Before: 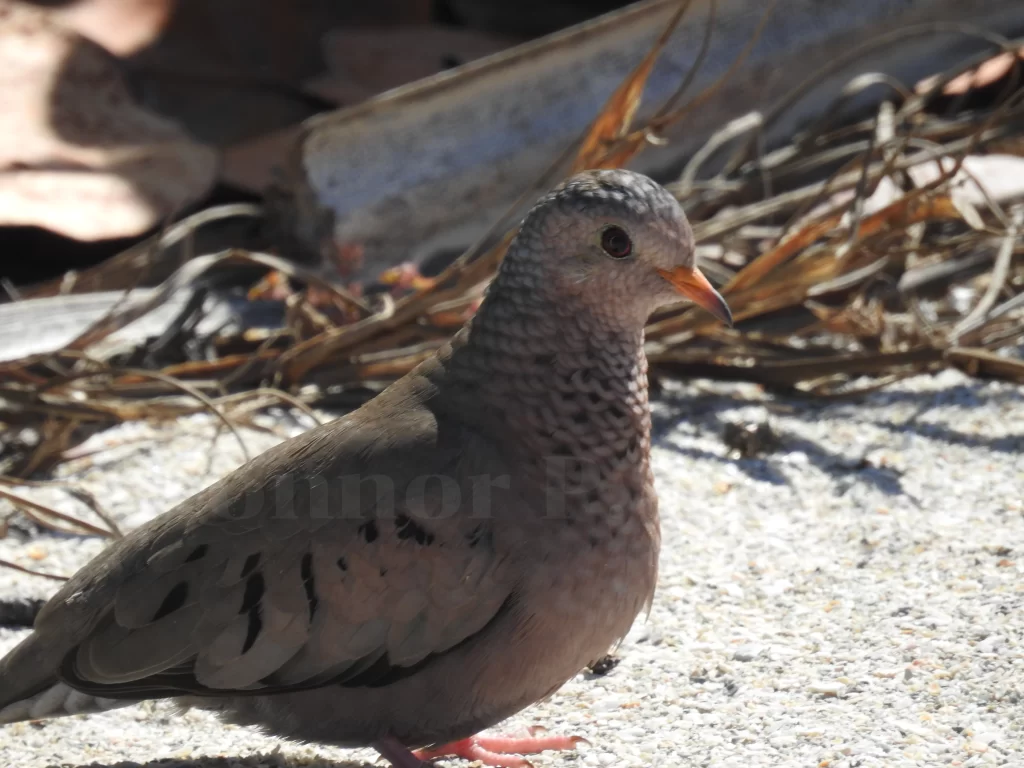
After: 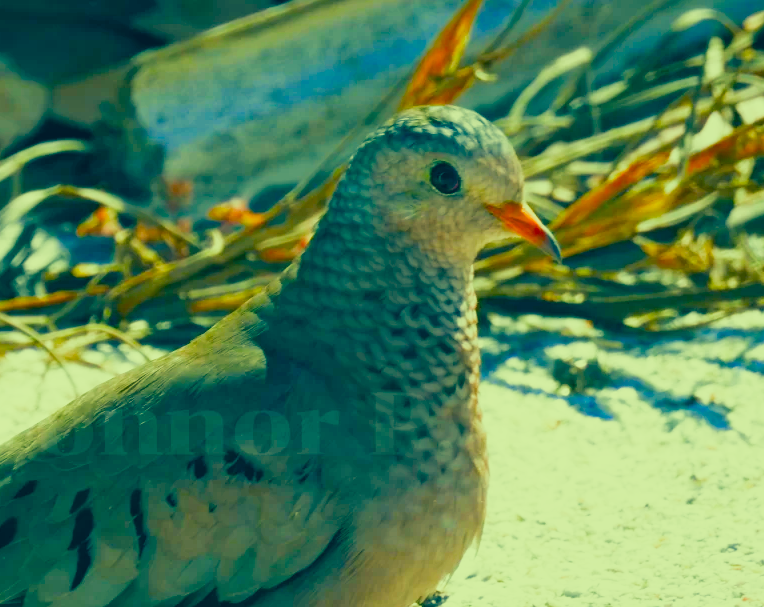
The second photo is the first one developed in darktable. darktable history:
shadows and highlights: radius 121.54, shadows 21.52, white point adjustment -9.65, highlights -15.7, soften with gaussian
crop: left 16.729%, top 8.425%, right 8.583%, bottom 12.479%
color correction: highlights a* -16.15, highlights b* 39.66, shadows a* -39.23, shadows b* -26.09
exposure: black level correction 0, exposure 1.095 EV, compensate exposure bias true, compensate highlight preservation false
color balance rgb: highlights gain › luminance 6.209%, highlights gain › chroma 1.242%, highlights gain › hue 87.06°, global offset › luminance -0.321%, global offset › chroma 0.109%, global offset › hue 163.76°, perceptual saturation grading › global saturation 25.249%, global vibrance 6.887%, saturation formula JzAzBz (2021)
contrast brightness saturation: contrast 0.2, brightness 0.158, saturation 0.229
filmic rgb: black relative exposure -7.59 EV, white relative exposure 4.62 EV, target black luminance 0%, hardness 3.51, latitude 50.37%, contrast 1.027, highlights saturation mix 9.16%, shadows ↔ highlights balance -0.155%, preserve chrominance RGB euclidean norm (legacy), color science v4 (2020)
